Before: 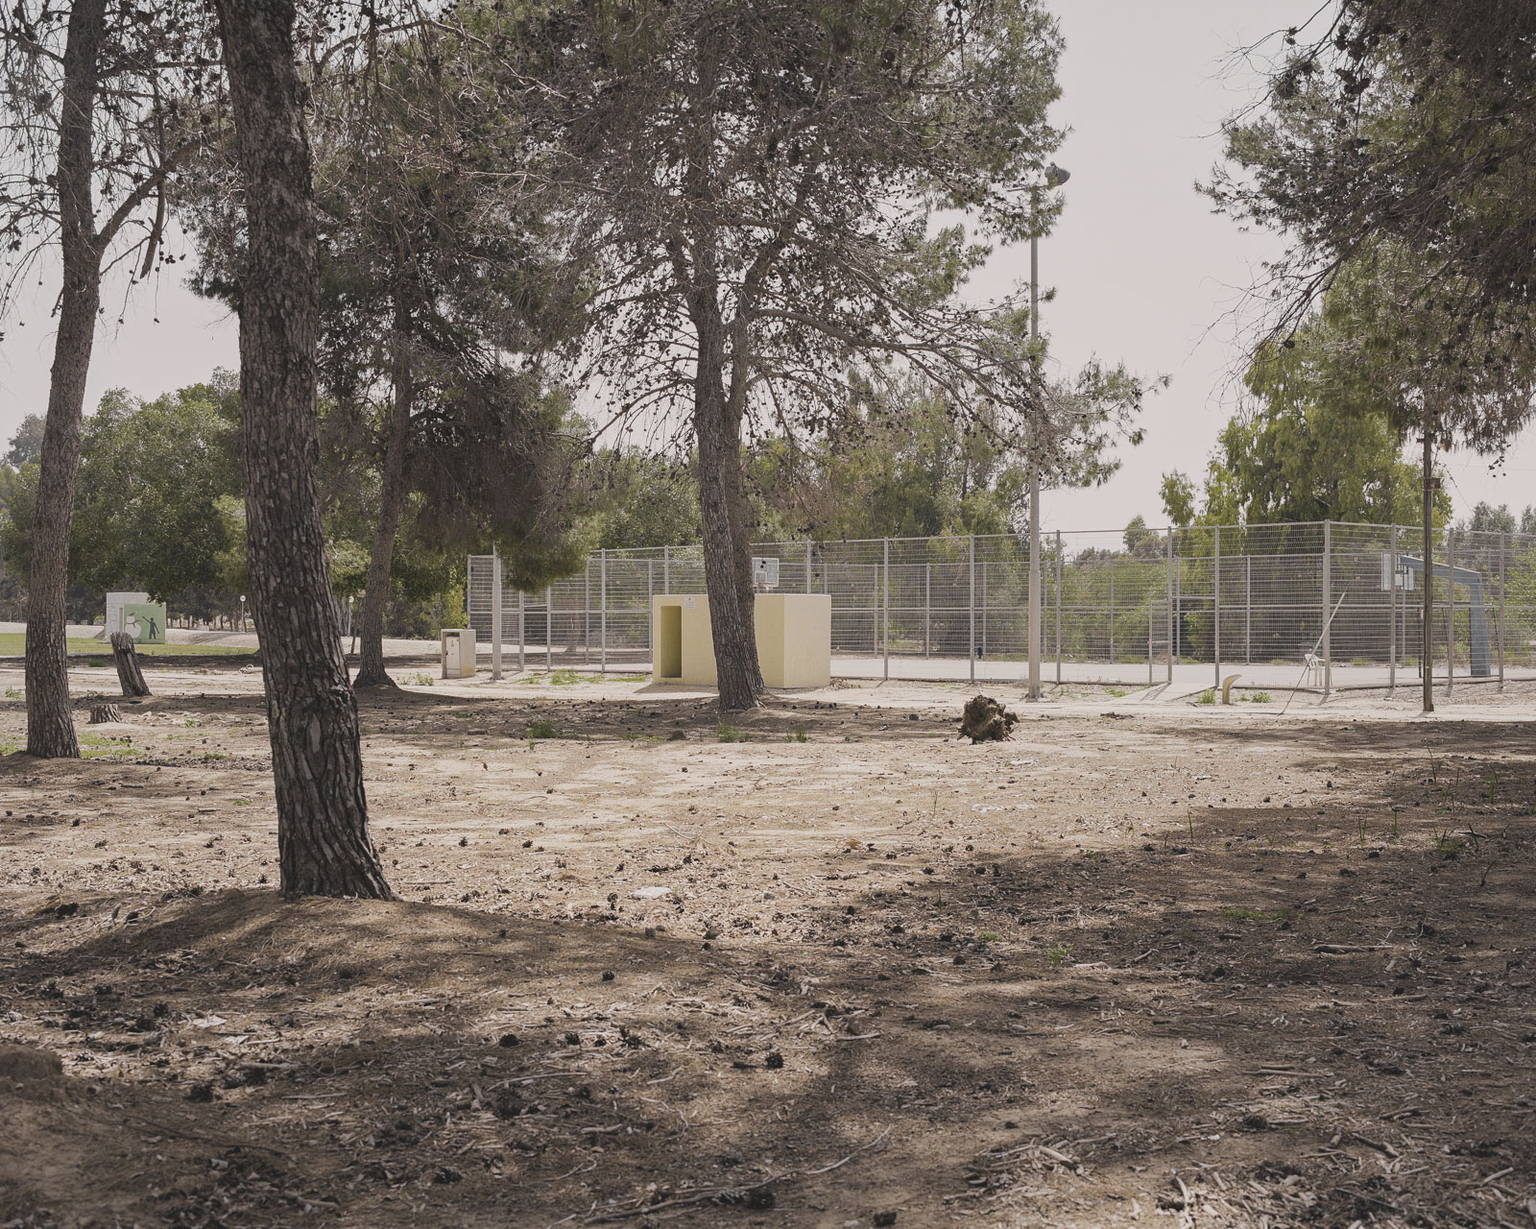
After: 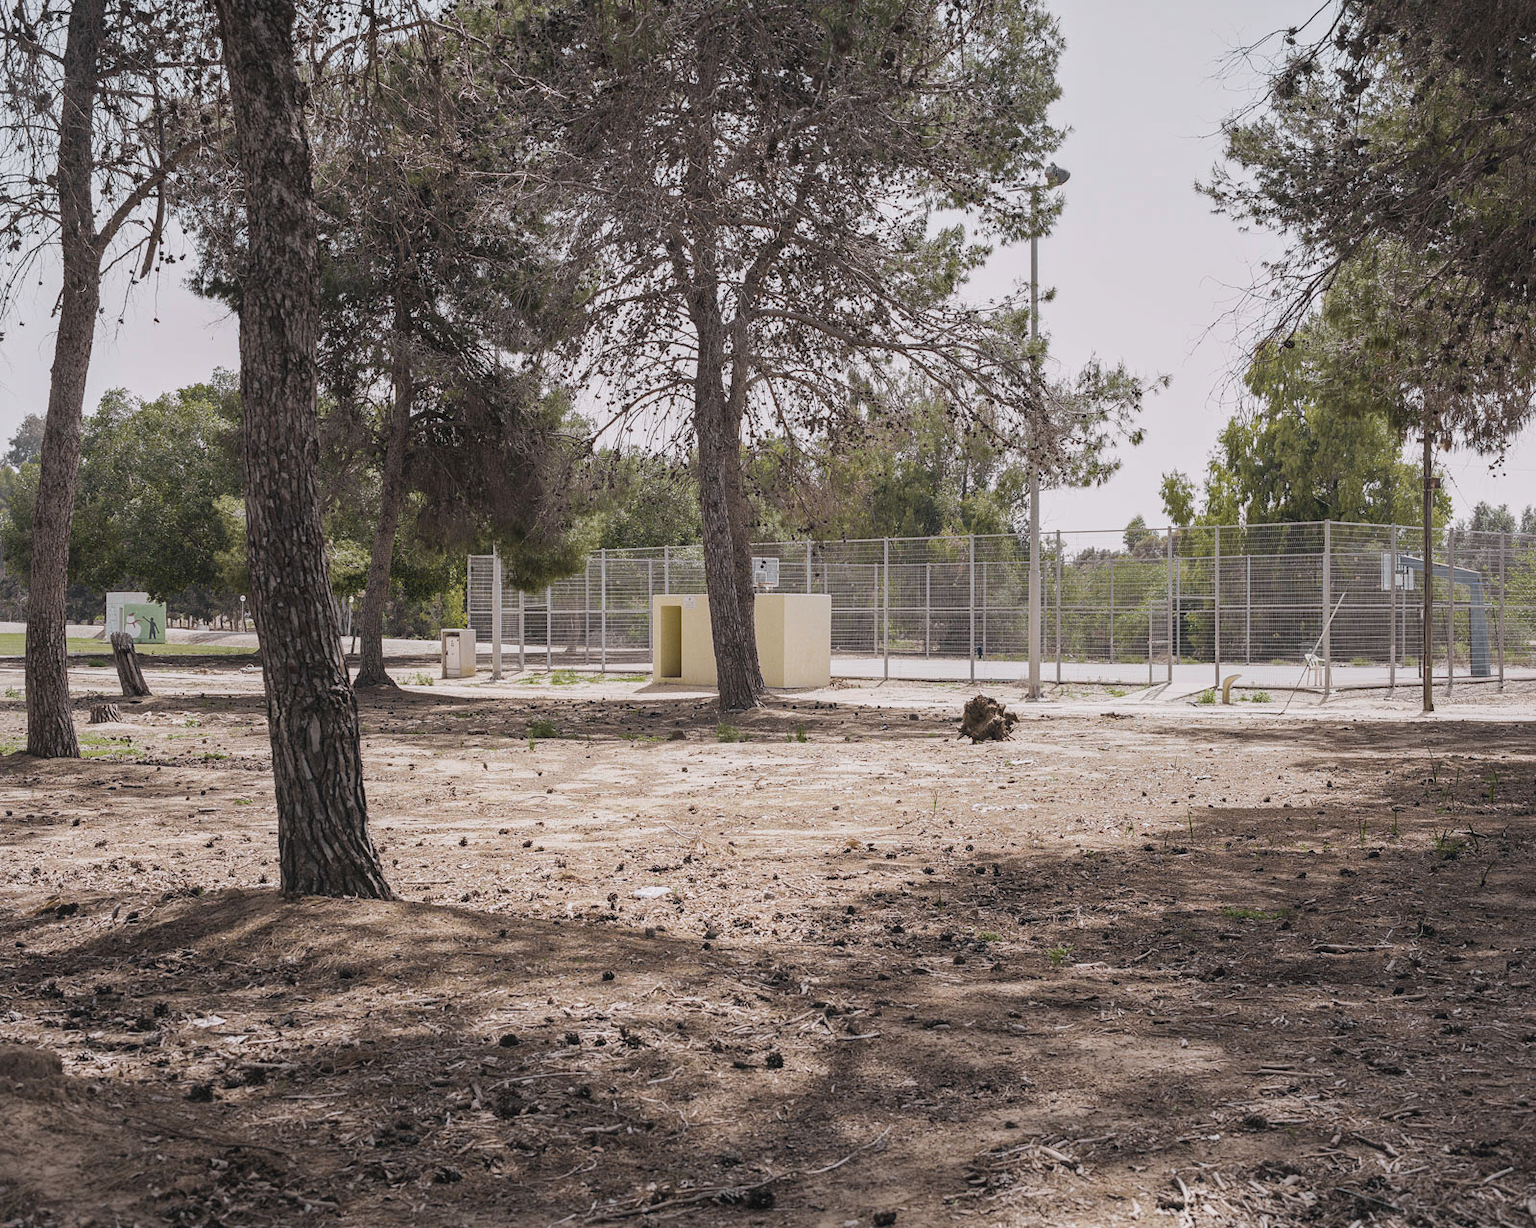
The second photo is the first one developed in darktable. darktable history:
tone equalizer: on, module defaults
local contrast: on, module defaults
white balance: red 0.98, blue 1.034
